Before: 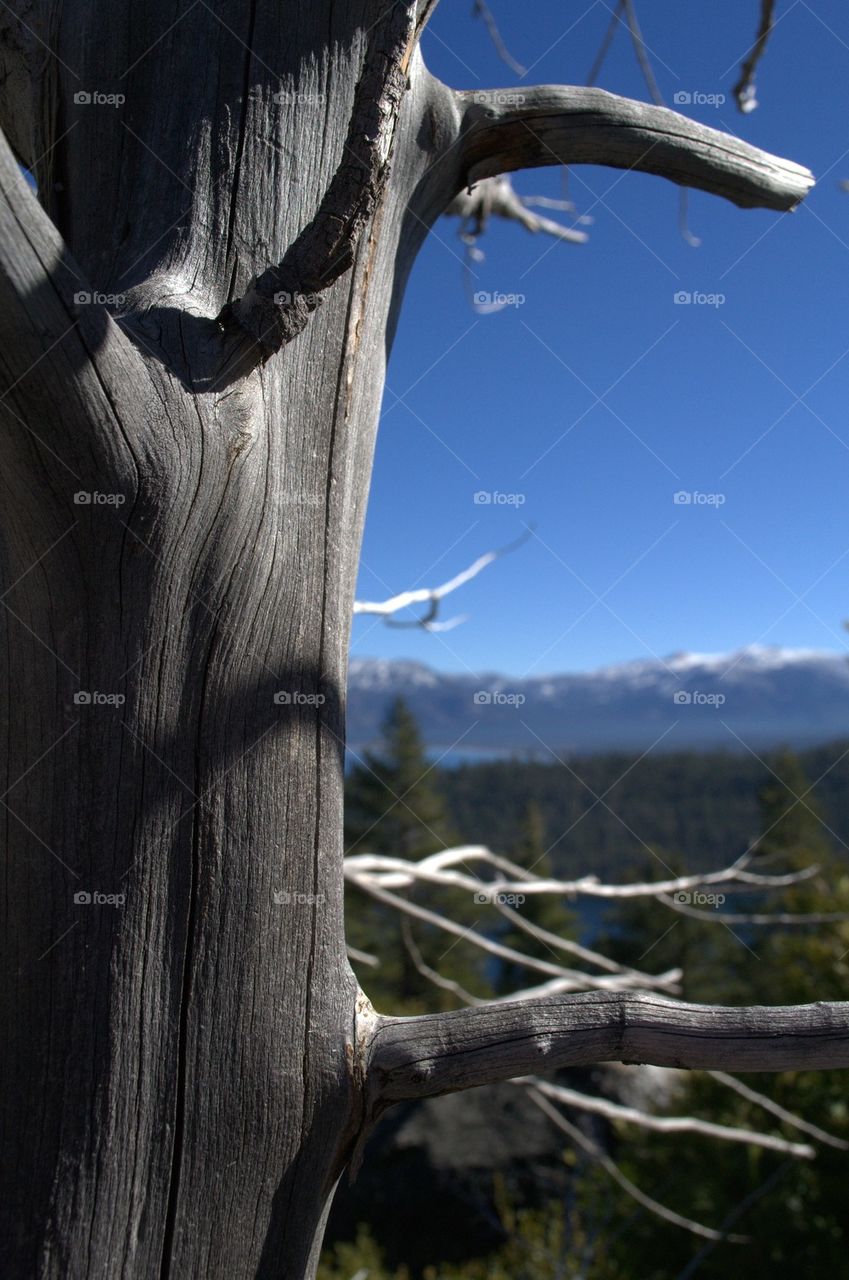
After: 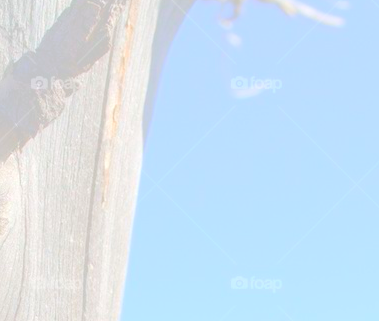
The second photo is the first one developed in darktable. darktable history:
shadows and highlights: shadows 37.27, highlights -28.18, soften with gaussian
crop: left 28.64%, top 16.832%, right 26.637%, bottom 58.055%
bloom: size 70%, threshold 25%, strength 70%
